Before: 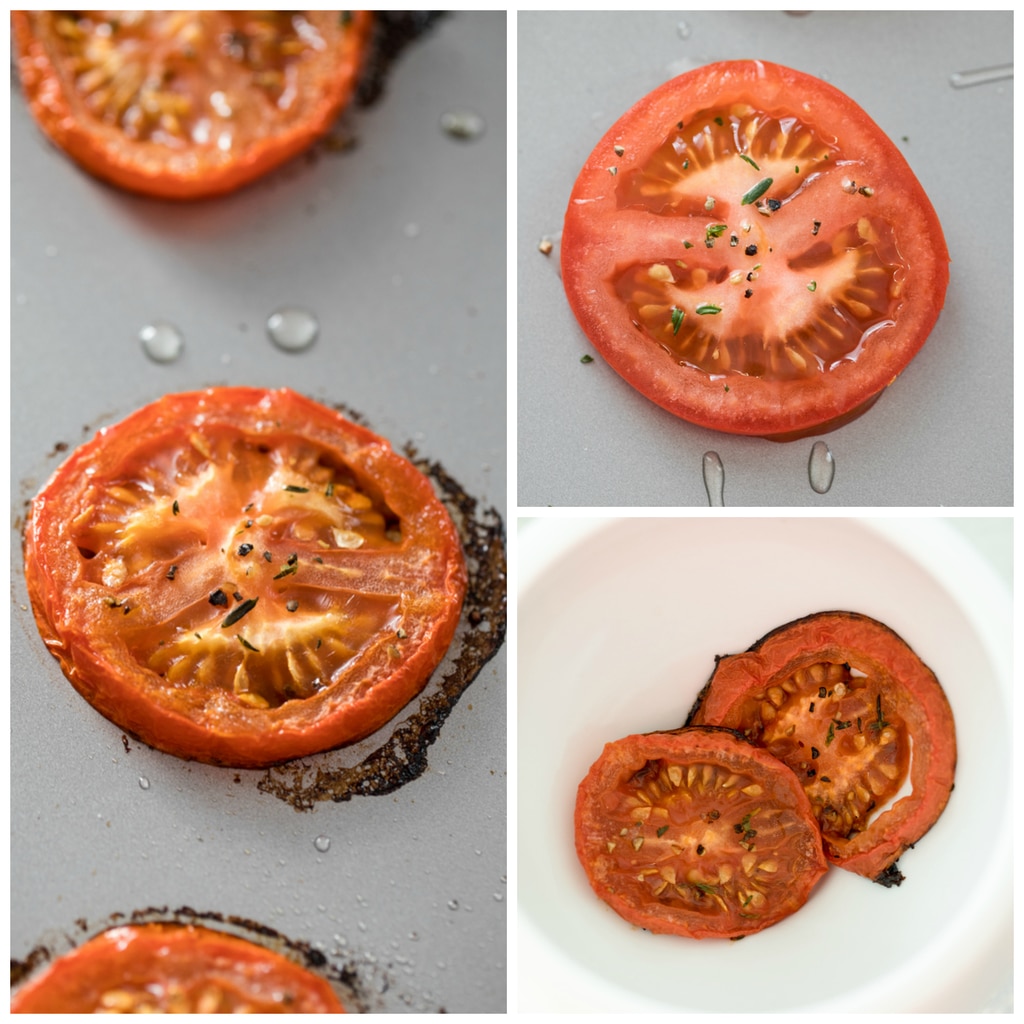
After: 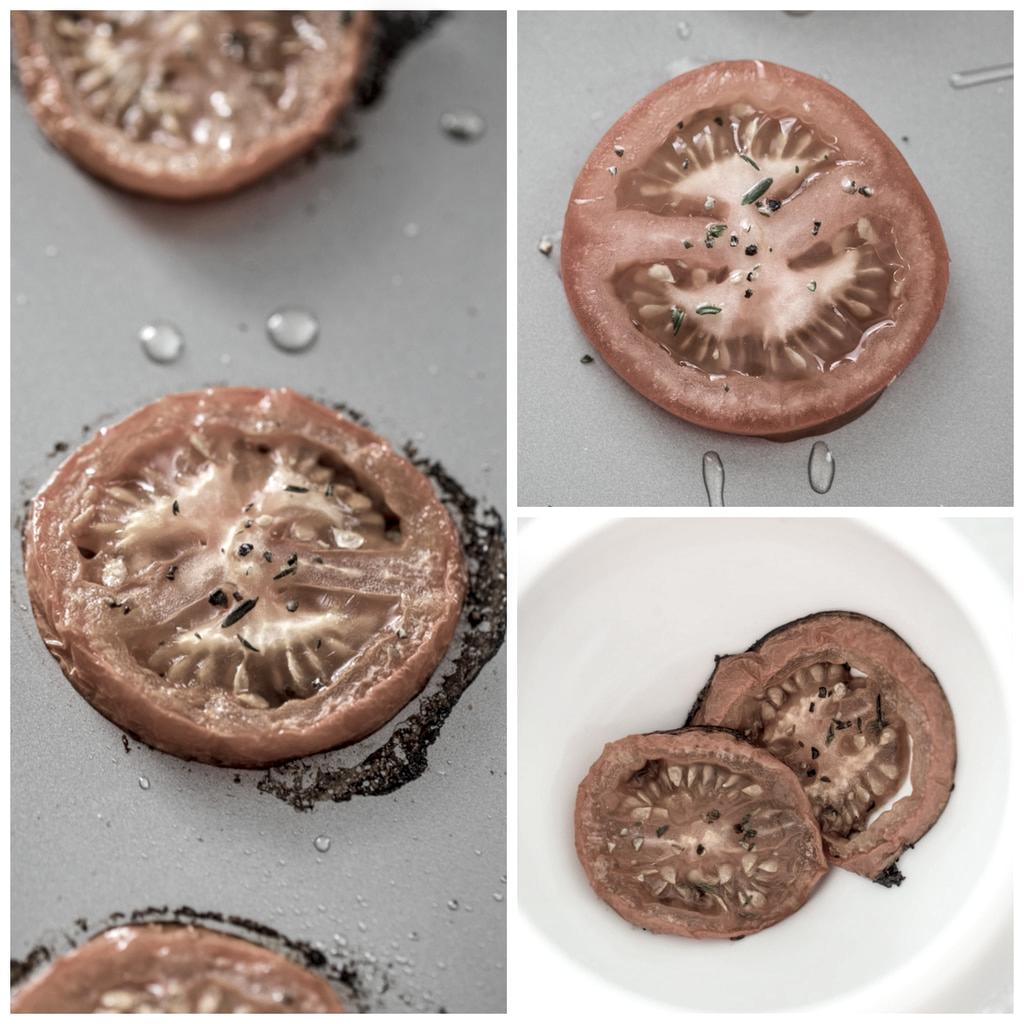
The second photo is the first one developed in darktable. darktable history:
color zones: curves: ch1 [(0, 0.34) (0.143, 0.164) (0.286, 0.152) (0.429, 0.176) (0.571, 0.173) (0.714, 0.188) (0.857, 0.199) (1, 0.34)]
local contrast: detail 130%
